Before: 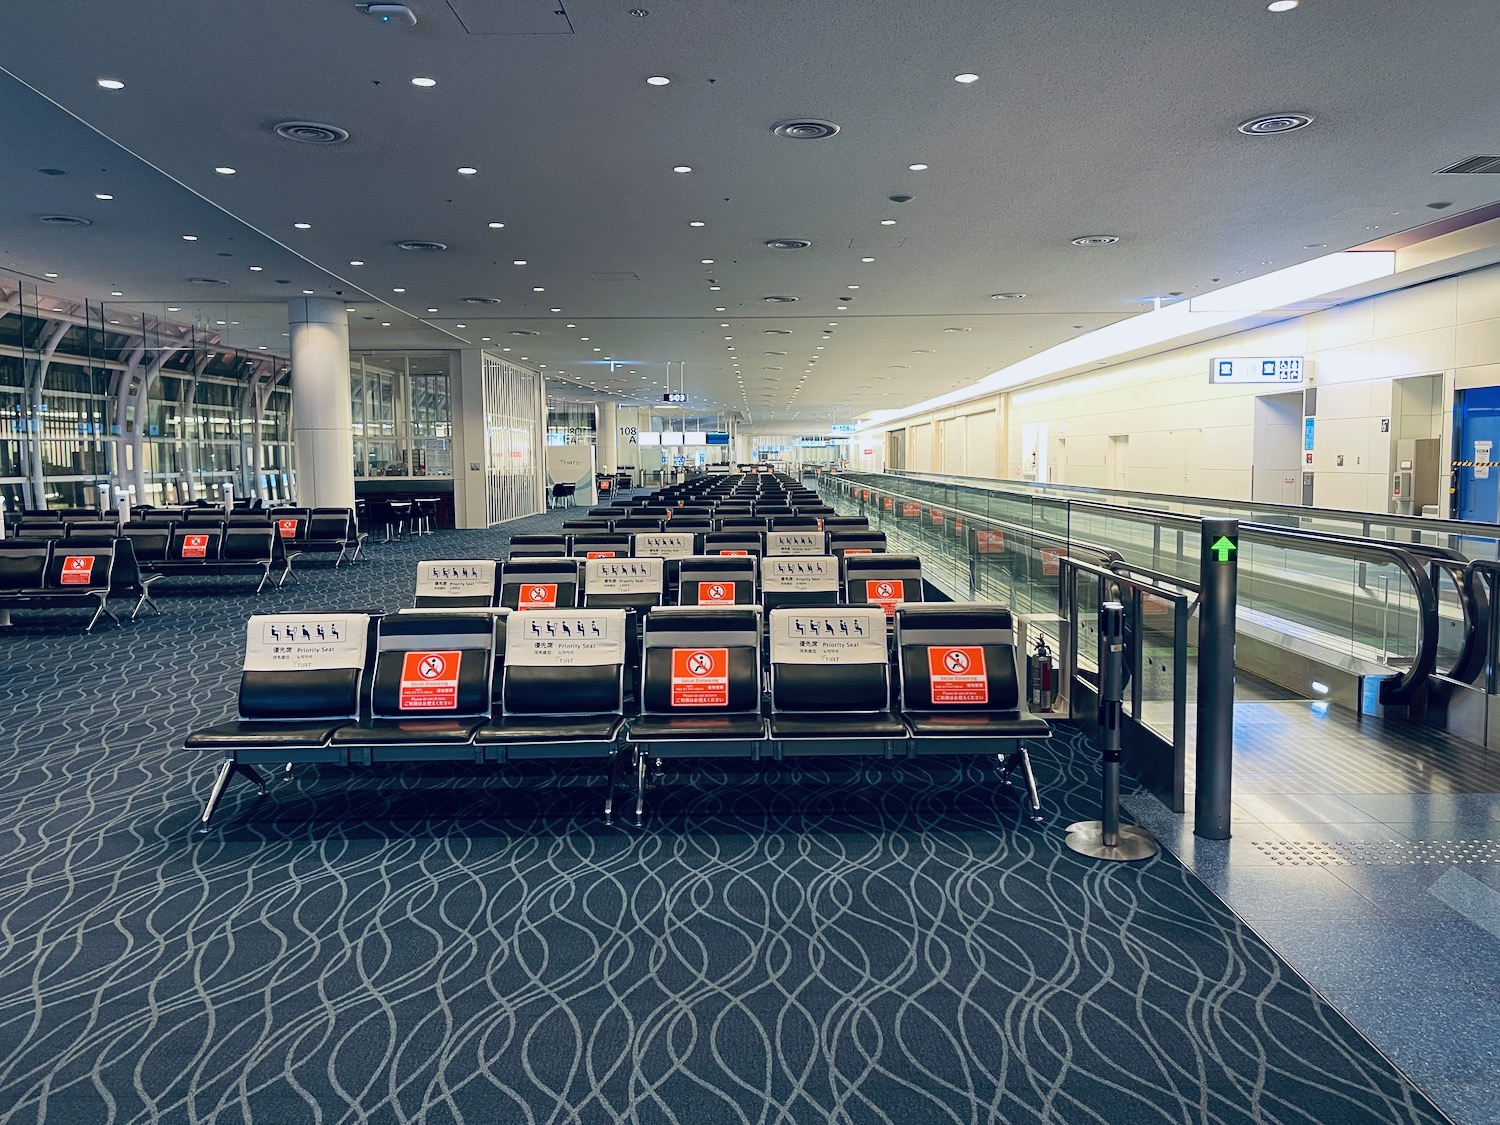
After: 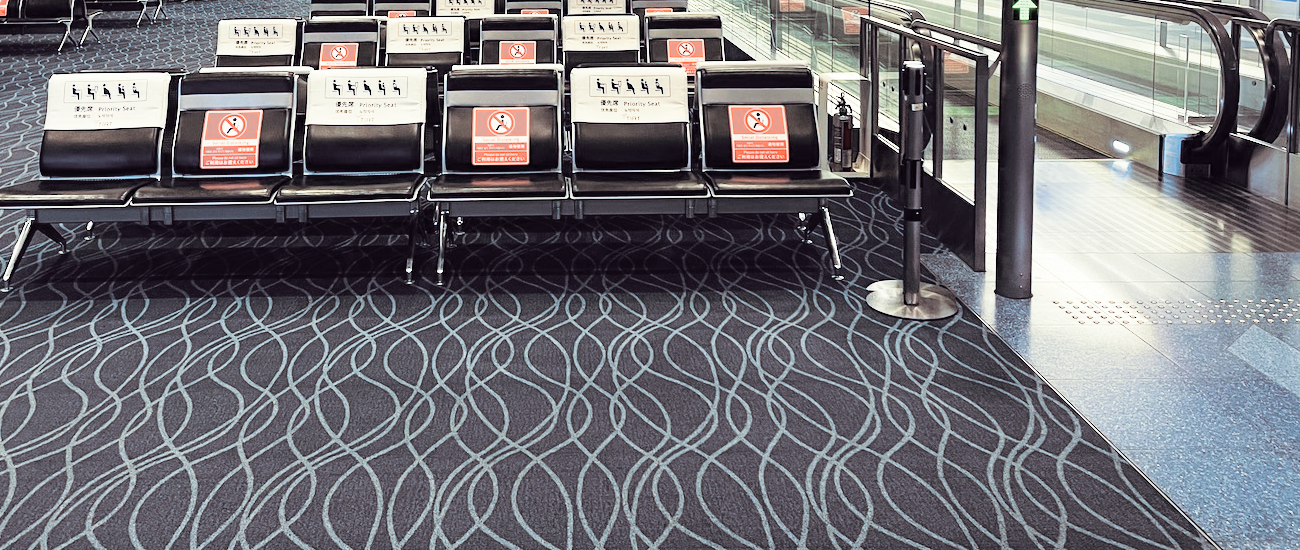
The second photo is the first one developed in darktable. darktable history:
color zones: curves: ch0 [(0.018, 0.548) (0.224, 0.64) (0.425, 0.447) (0.675, 0.575) (0.732, 0.579)]; ch1 [(0.066, 0.487) (0.25, 0.5) (0.404, 0.43) (0.75, 0.421) (0.956, 0.421)]; ch2 [(0.044, 0.561) (0.215, 0.465) (0.399, 0.544) (0.465, 0.548) (0.614, 0.447) (0.724, 0.43) (0.882, 0.623) (0.956, 0.632)]
crop and rotate: left 13.306%, top 48.129%, bottom 2.928%
split-toning: shadows › saturation 0.2
filmic rgb: middle gray luminance 9.23%, black relative exposure -10.55 EV, white relative exposure 3.45 EV, threshold 6 EV, target black luminance 0%, hardness 5.98, latitude 59.69%, contrast 1.087, highlights saturation mix 5%, shadows ↔ highlights balance 29.23%, add noise in highlights 0, color science v3 (2019), use custom middle-gray values true, iterations of high-quality reconstruction 0, contrast in highlights soft, enable highlight reconstruction true
